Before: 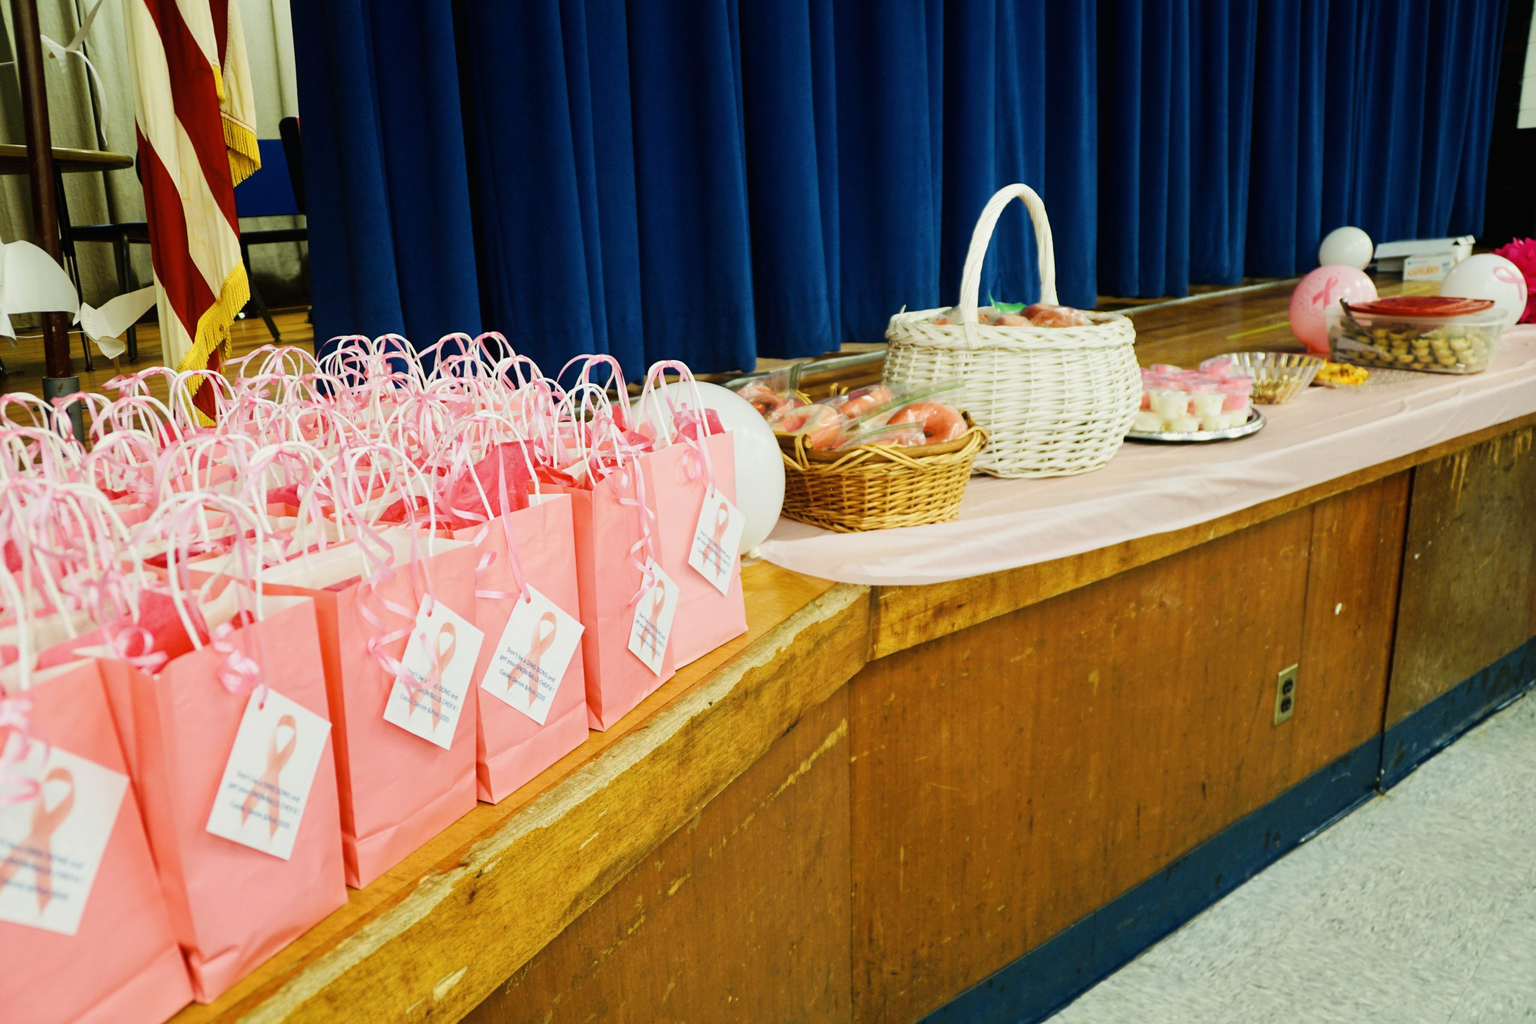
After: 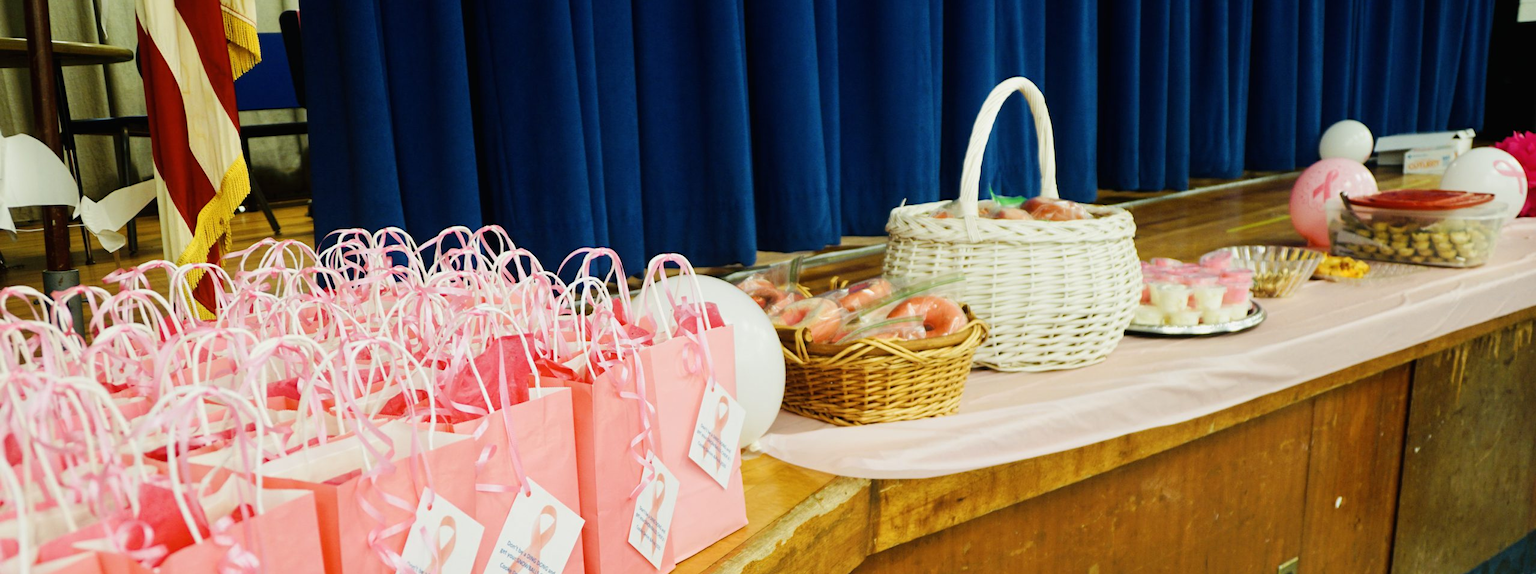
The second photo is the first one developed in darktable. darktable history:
crop and rotate: top 10.439%, bottom 33.406%
